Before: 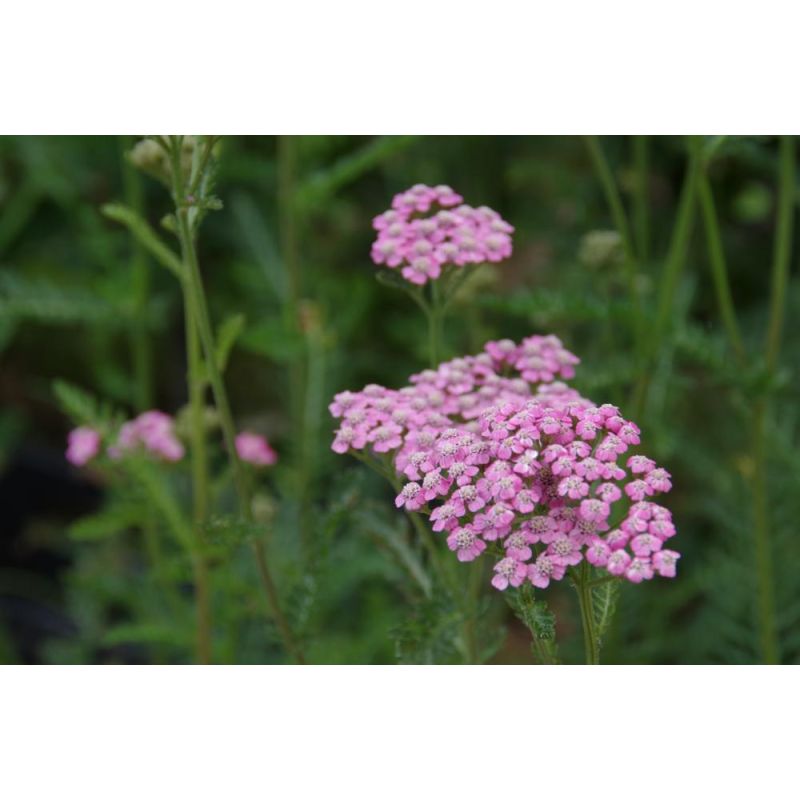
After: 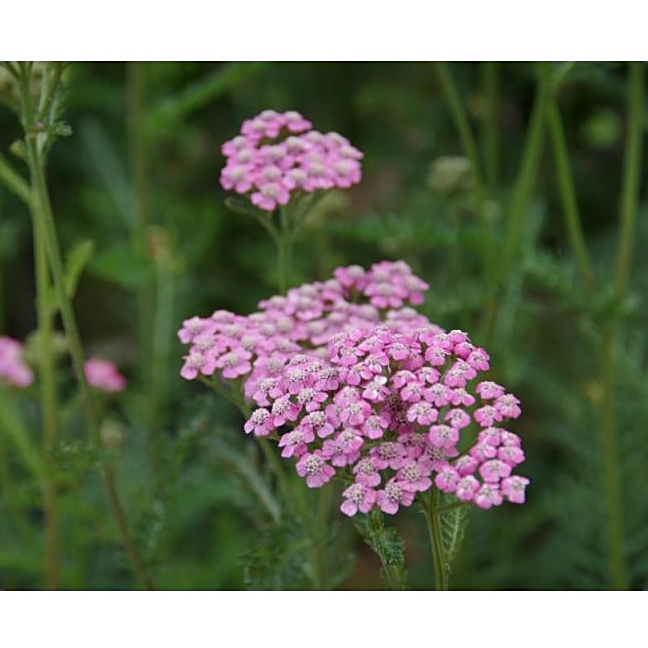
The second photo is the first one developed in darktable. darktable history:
sharpen: on, module defaults
shadows and highlights: low approximation 0.01, soften with gaussian
crop: left 18.882%, top 9.335%, right 0%, bottom 9.645%
